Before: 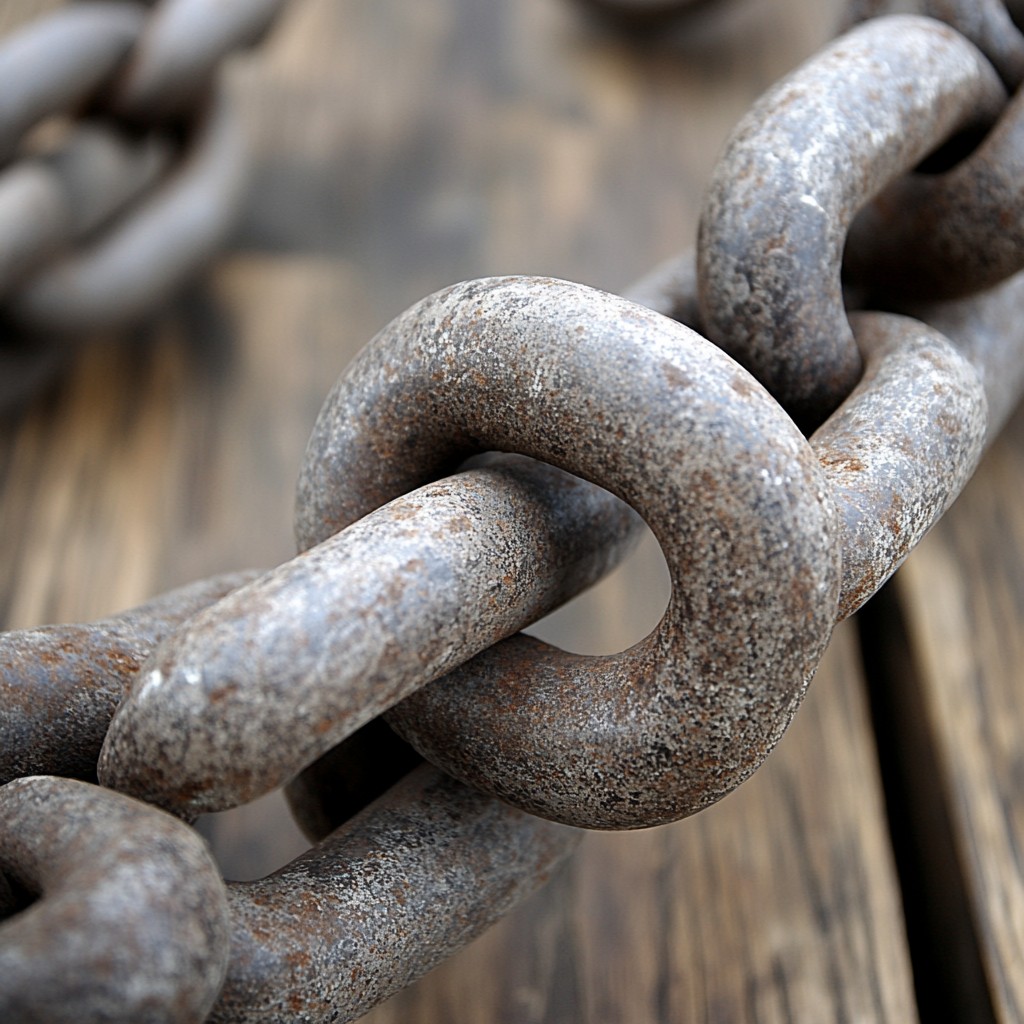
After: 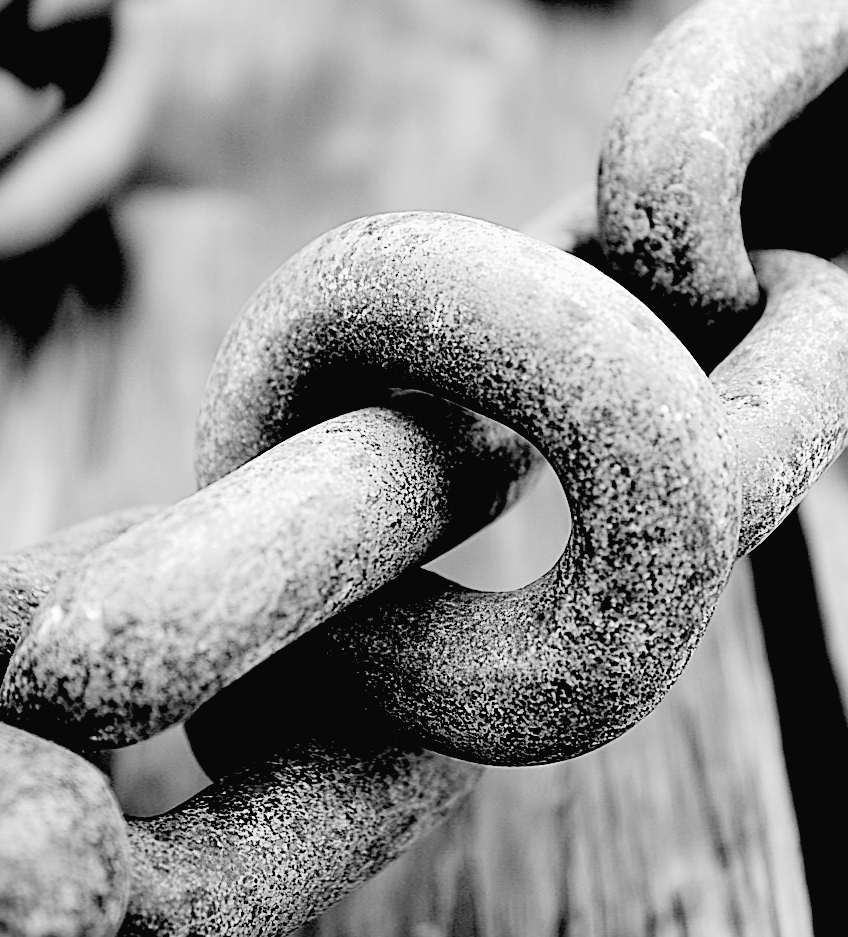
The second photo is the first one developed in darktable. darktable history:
color balance rgb: shadows lift › luminance -21.66%, shadows lift › chroma 8.98%, shadows lift › hue 283.37°, power › chroma 1.05%, power › hue 25.59°, highlights gain › luminance 6.08%, highlights gain › chroma 2.55%, highlights gain › hue 90°, global offset › luminance -0.87%, perceptual saturation grading › global saturation 25%, perceptual saturation grading › highlights -28.39%, perceptual saturation grading › shadows 33.98%
monochrome: on, module defaults
crop: left 9.807%, top 6.259%, right 7.334%, bottom 2.177%
rgb levels: levels [[0.029, 0.461, 0.922], [0, 0.5, 1], [0, 0.5, 1]]
sharpen: radius 2.529, amount 0.323
contrast brightness saturation: brightness 0.13
tone curve: curves: ch0 [(0, 0.023) (0.113, 0.081) (0.204, 0.197) (0.498, 0.608) (0.709, 0.819) (0.984, 0.961)]; ch1 [(0, 0) (0.172, 0.123) (0.317, 0.272) (0.414, 0.382) (0.476, 0.479) (0.505, 0.501) (0.528, 0.54) (0.618, 0.647) (0.709, 0.764) (1, 1)]; ch2 [(0, 0) (0.411, 0.424) (0.492, 0.502) (0.521, 0.521) (0.55, 0.576) (0.686, 0.638) (1, 1)], color space Lab, independent channels, preserve colors none
